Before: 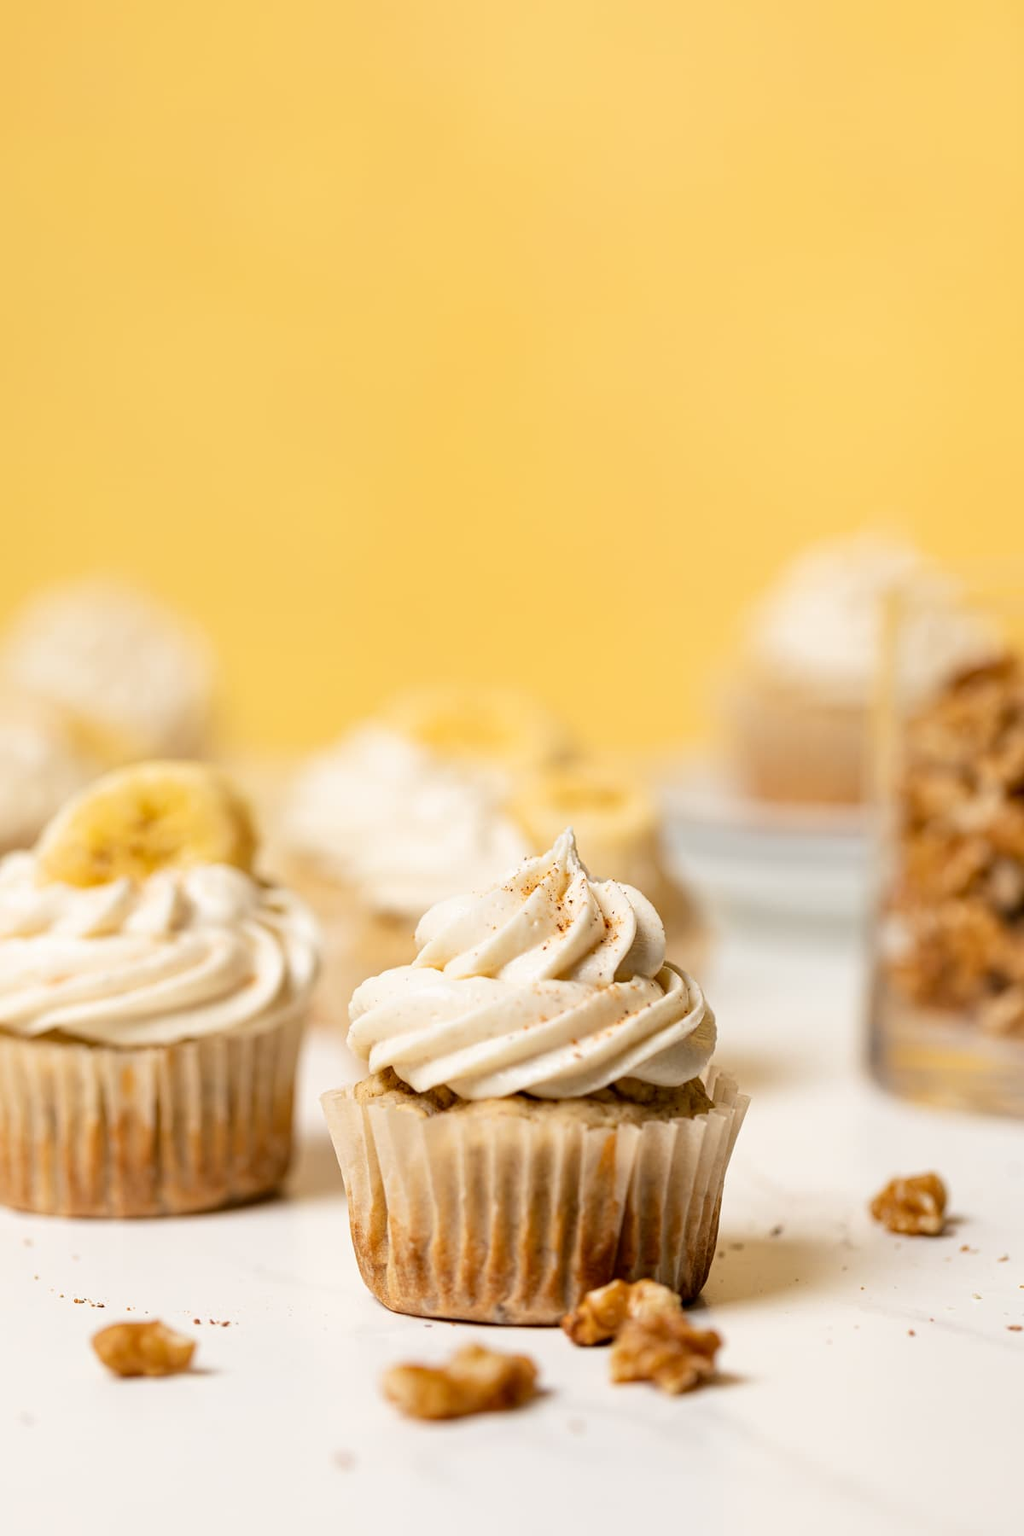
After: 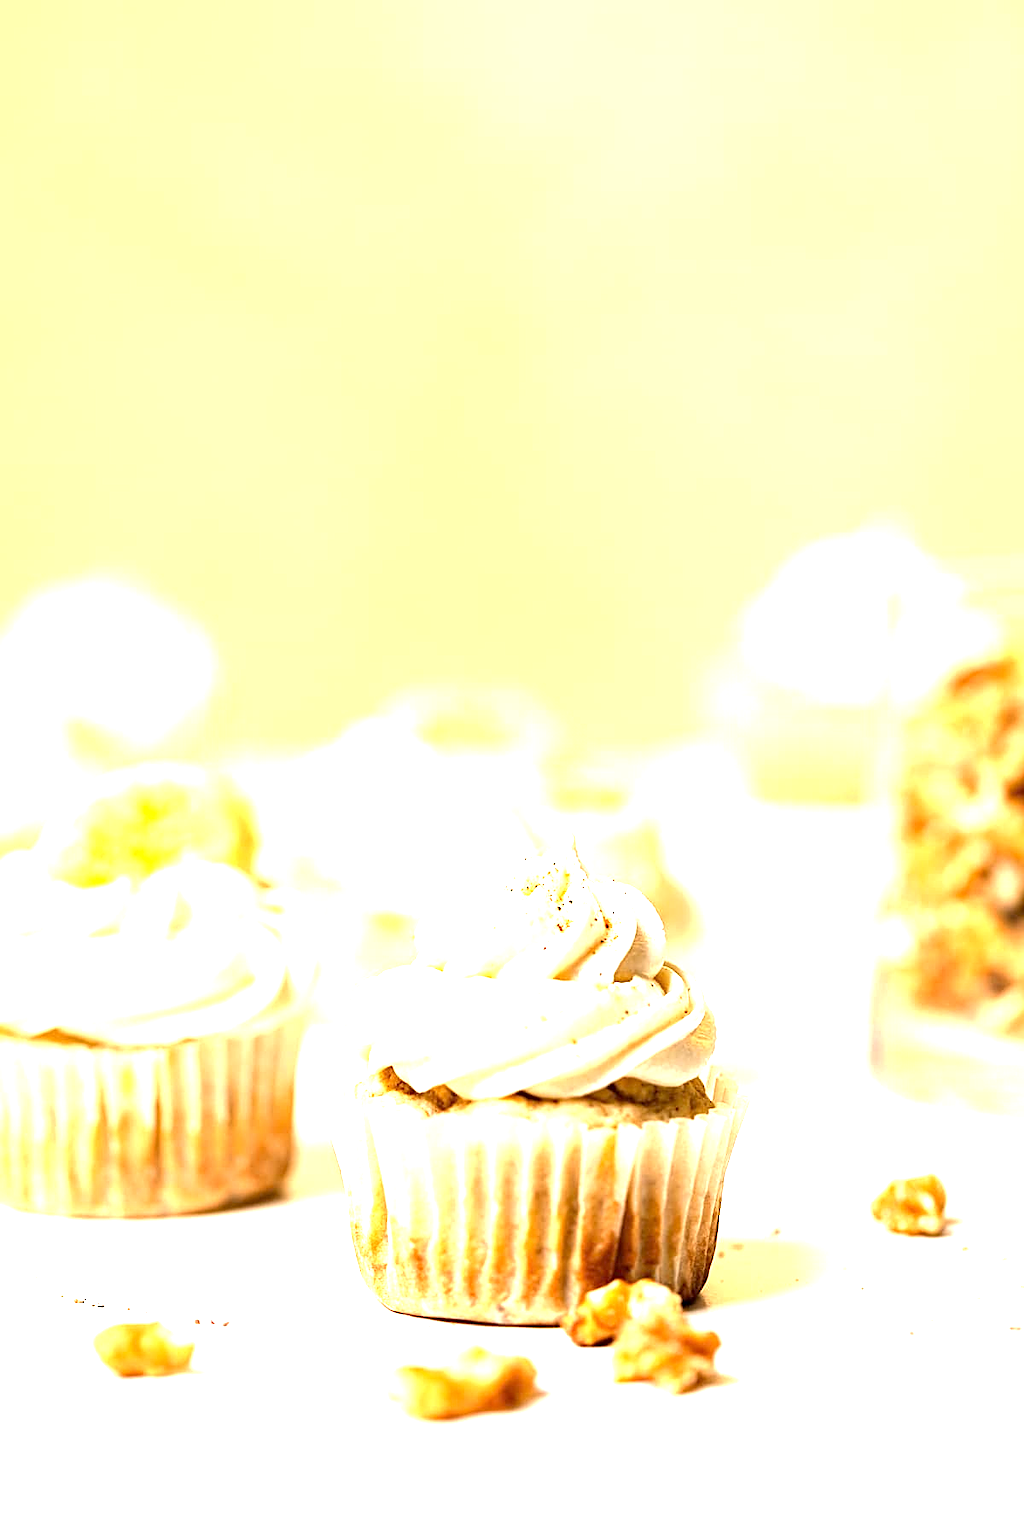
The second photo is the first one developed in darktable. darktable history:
sharpen: on, module defaults
exposure: exposure 2 EV, compensate highlight preservation false
